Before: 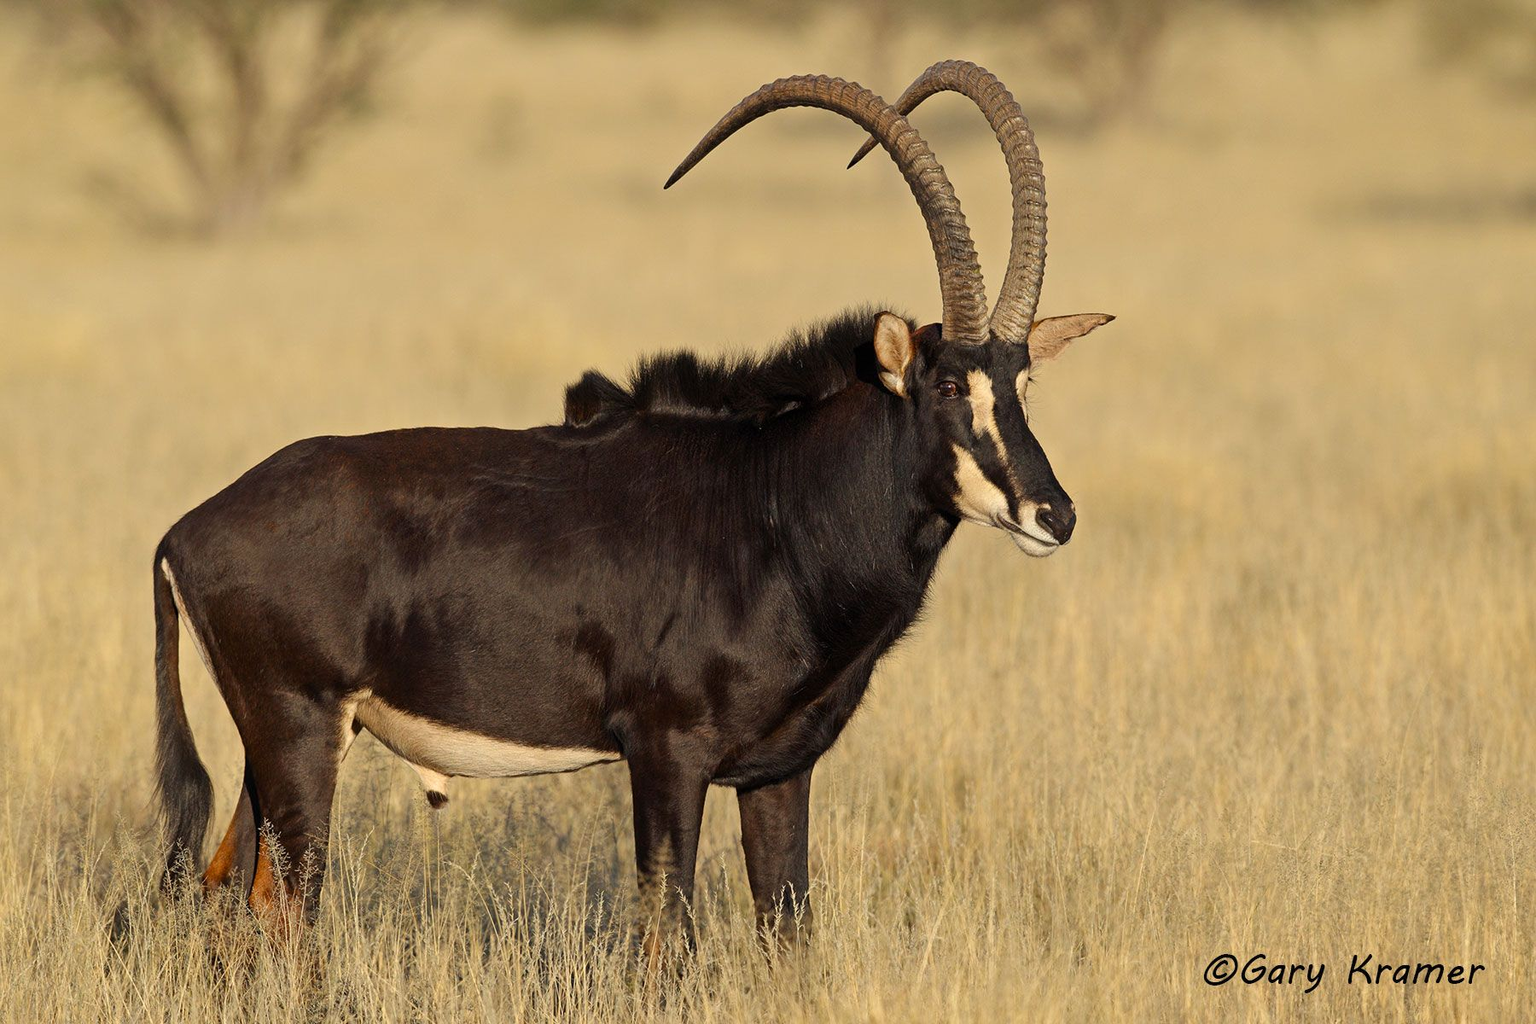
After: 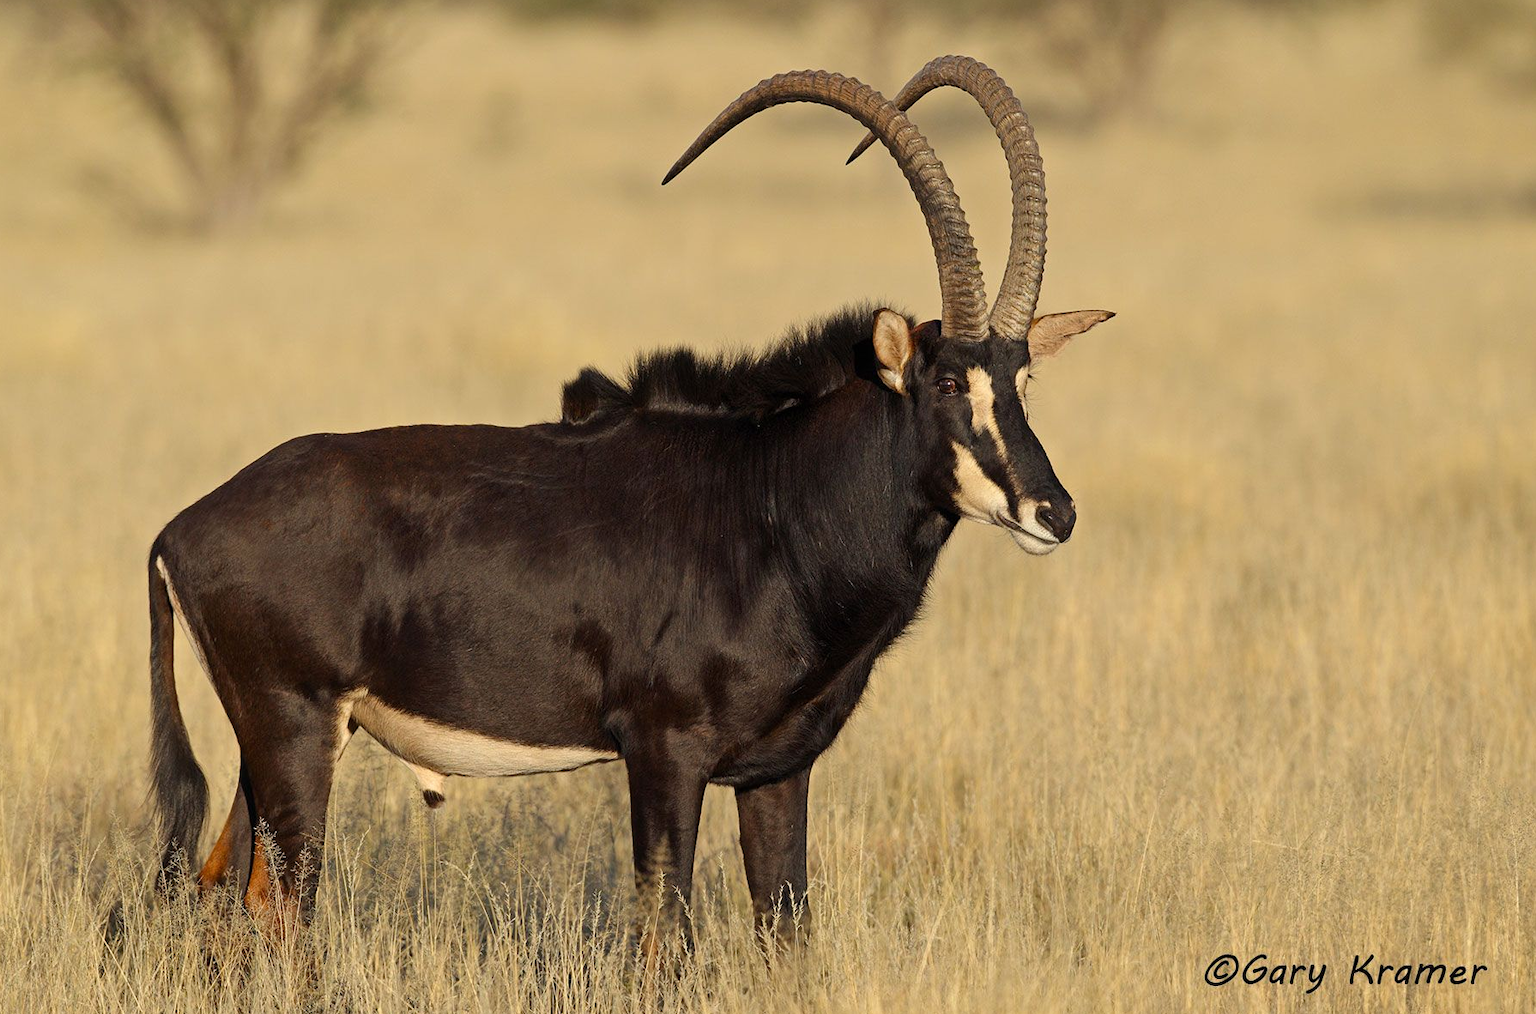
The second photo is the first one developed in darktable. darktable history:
crop: left 0.421%, top 0.543%, right 0.128%, bottom 0.931%
